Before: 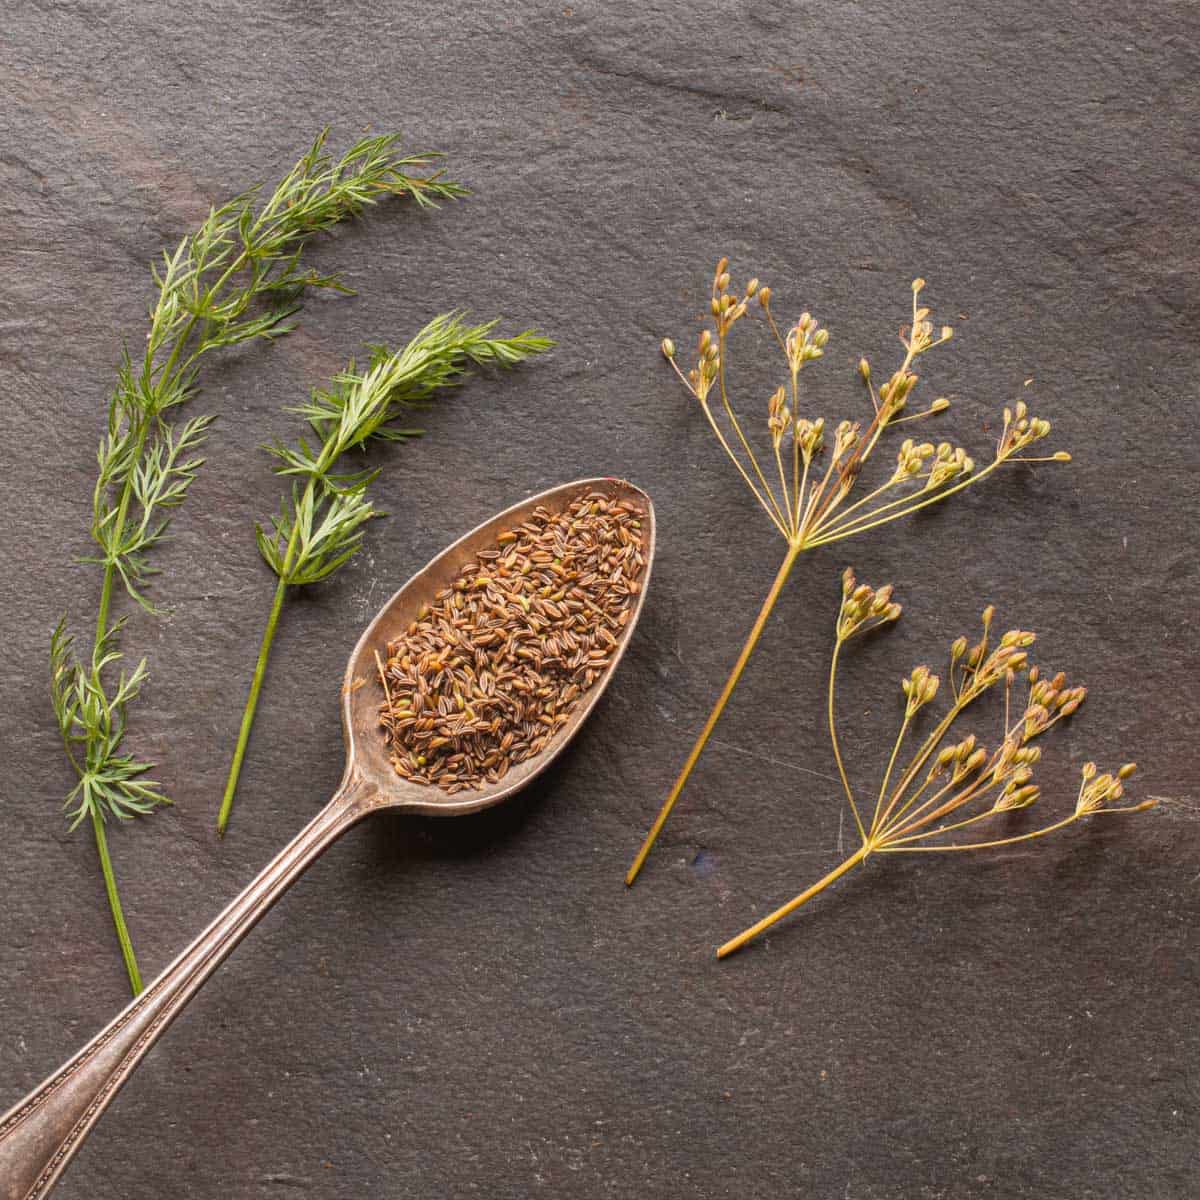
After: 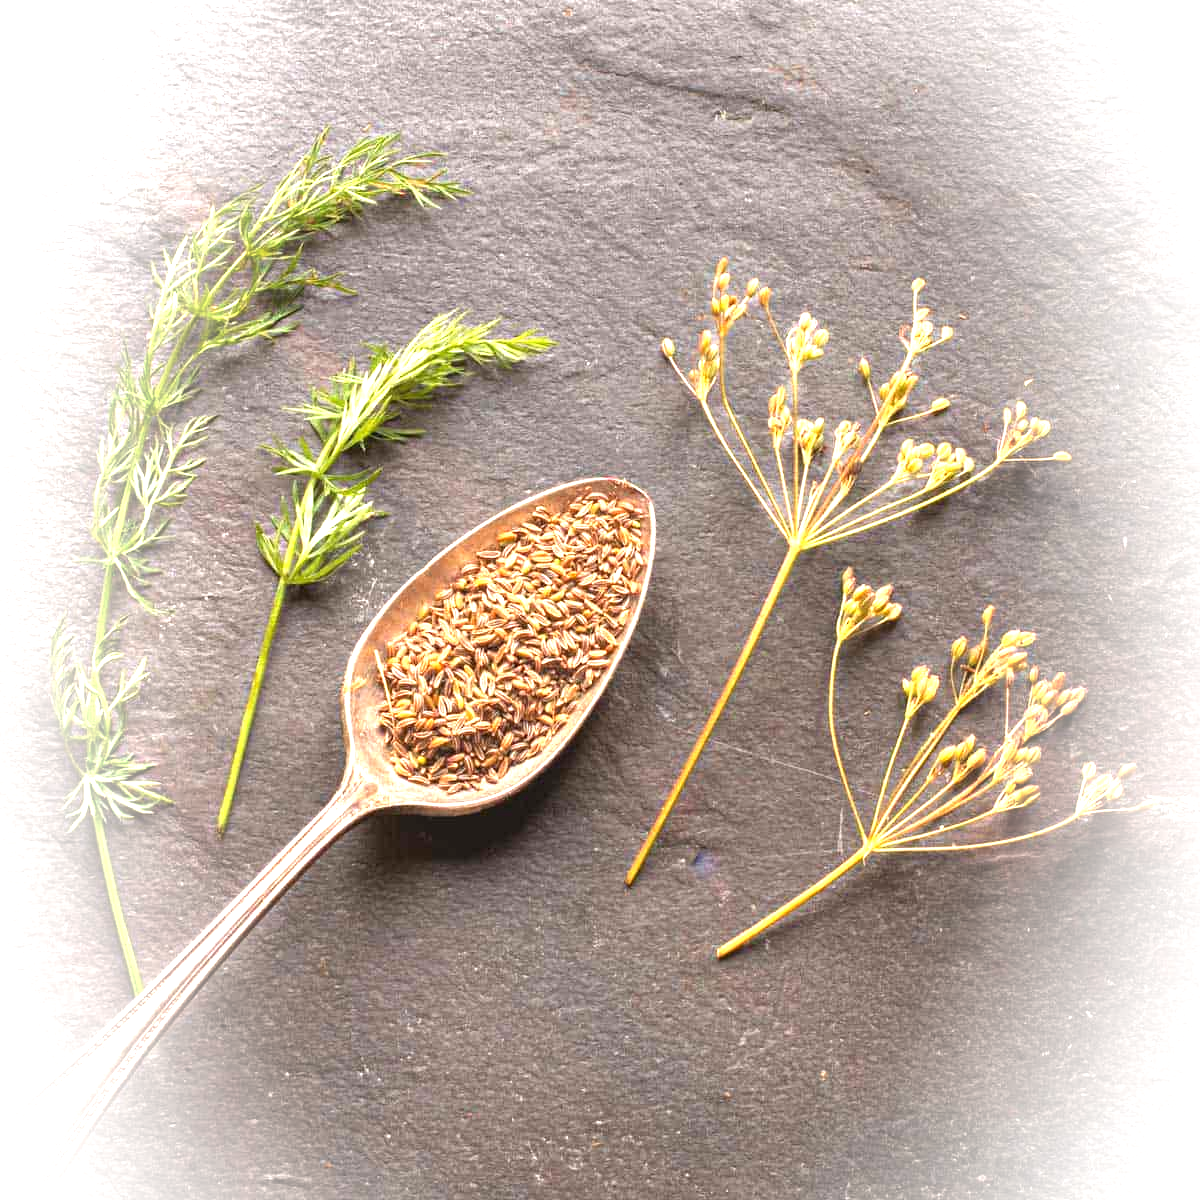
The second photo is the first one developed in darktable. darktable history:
vignetting: fall-off start 96.4%, fall-off radius 100.43%, brightness 1, saturation -0.491, width/height ratio 0.613, dithering 16-bit output
exposure: black level correction 0, exposure 1.438 EV, compensate highlight preservation false
